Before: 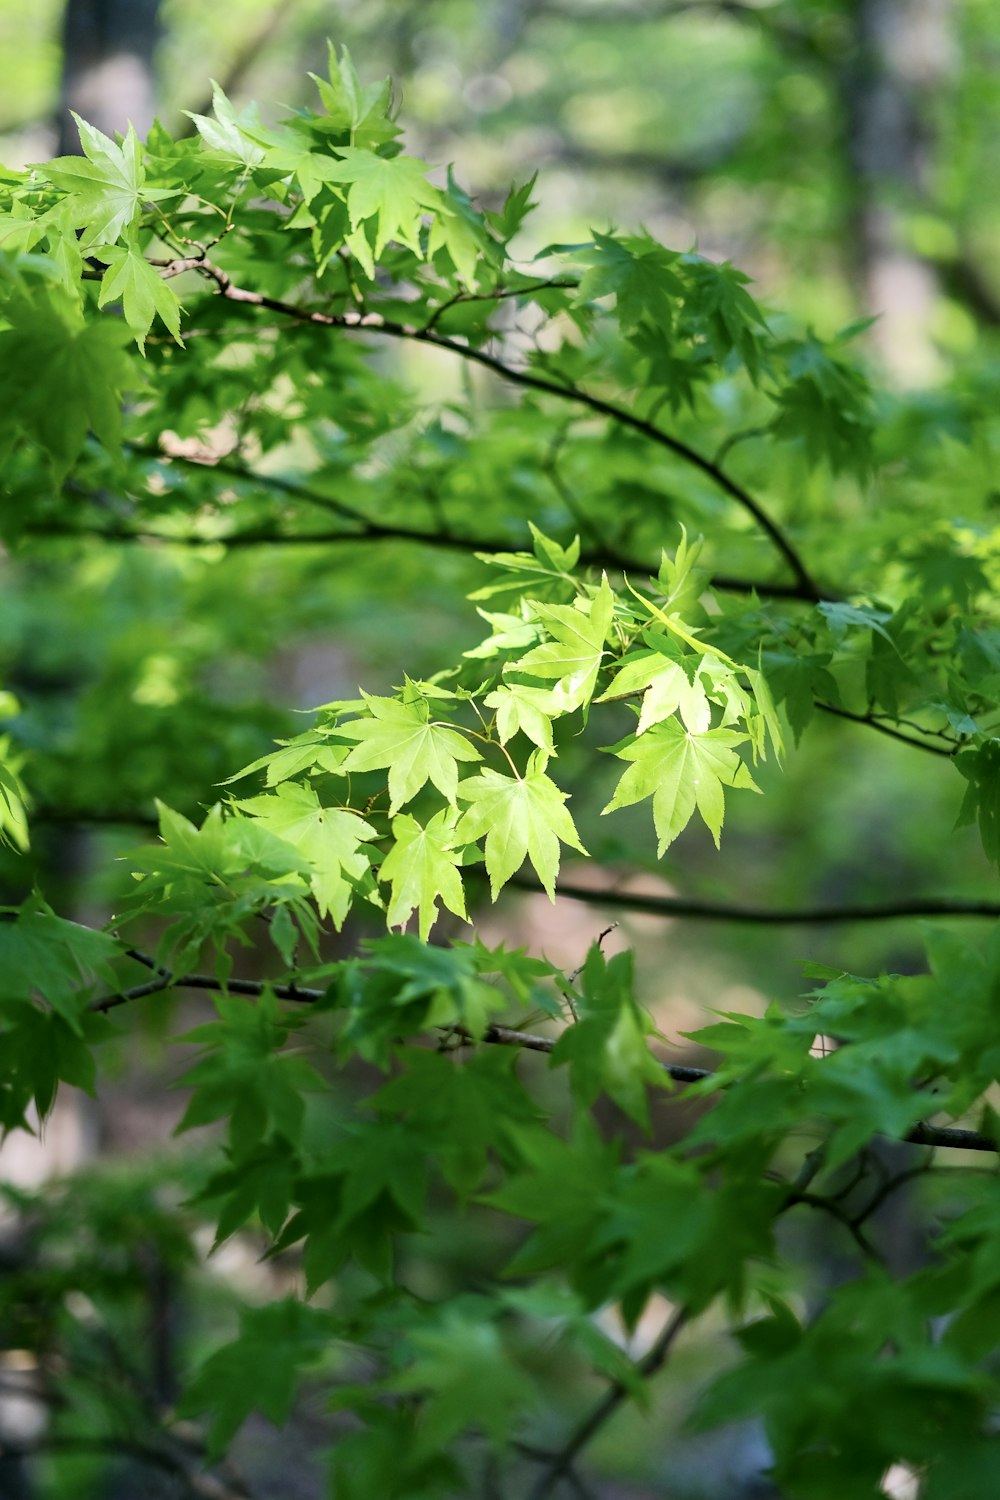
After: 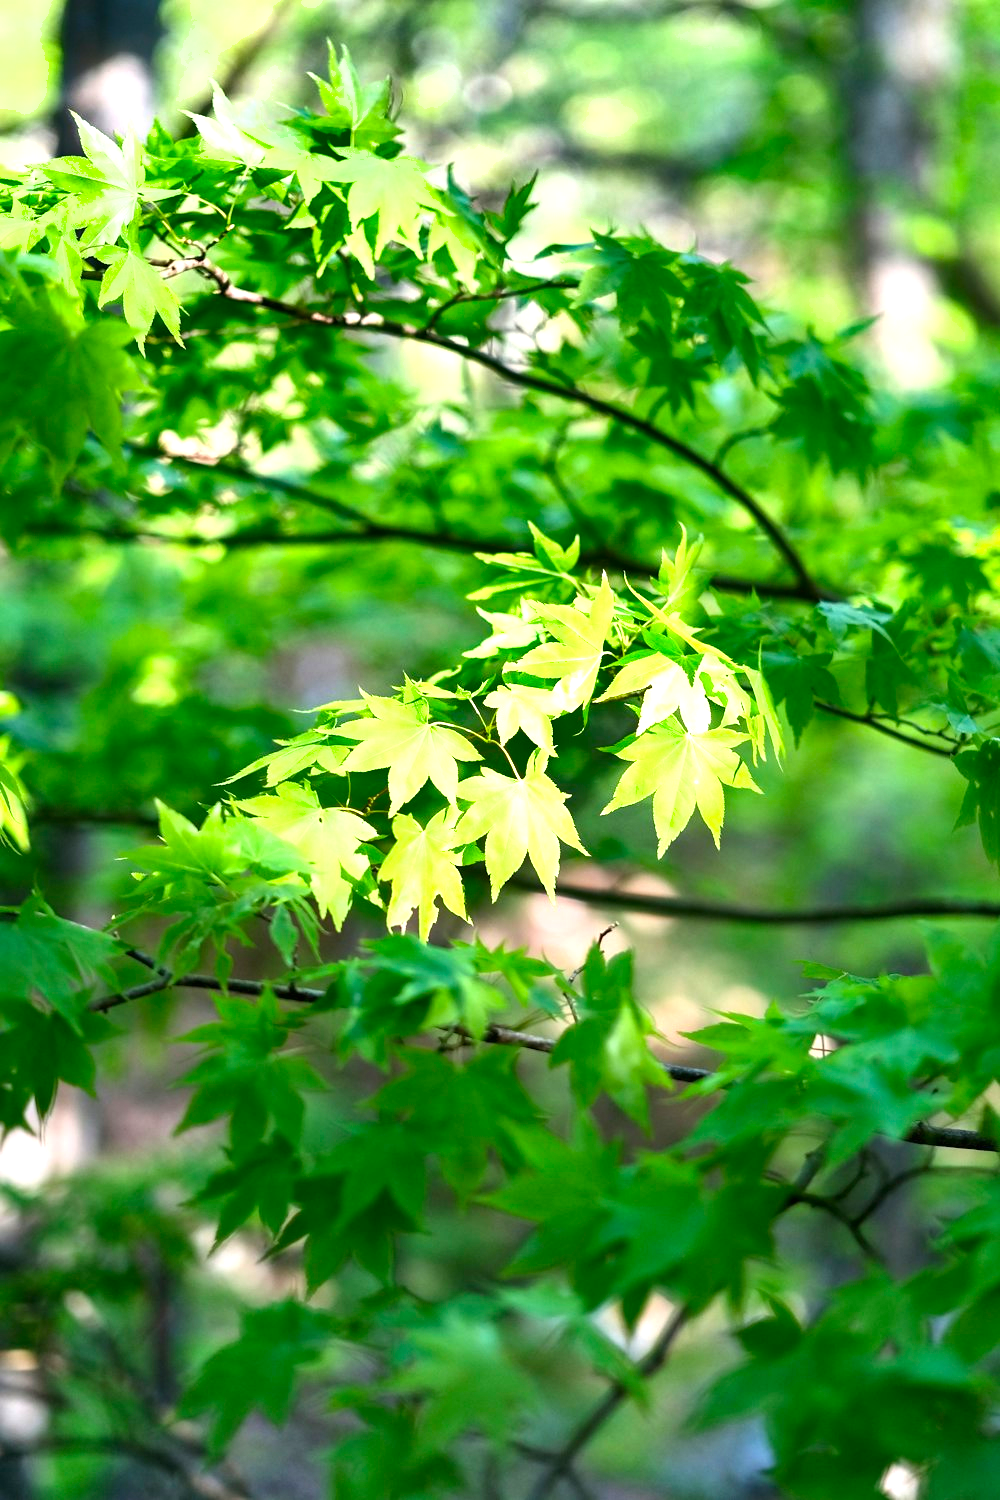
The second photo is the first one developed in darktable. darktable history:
exposure: black level correction 0, exposure 1 EV, compensate exposure bias true, compensate highlight preservation false
shadows and highlights: soften with gaussian
